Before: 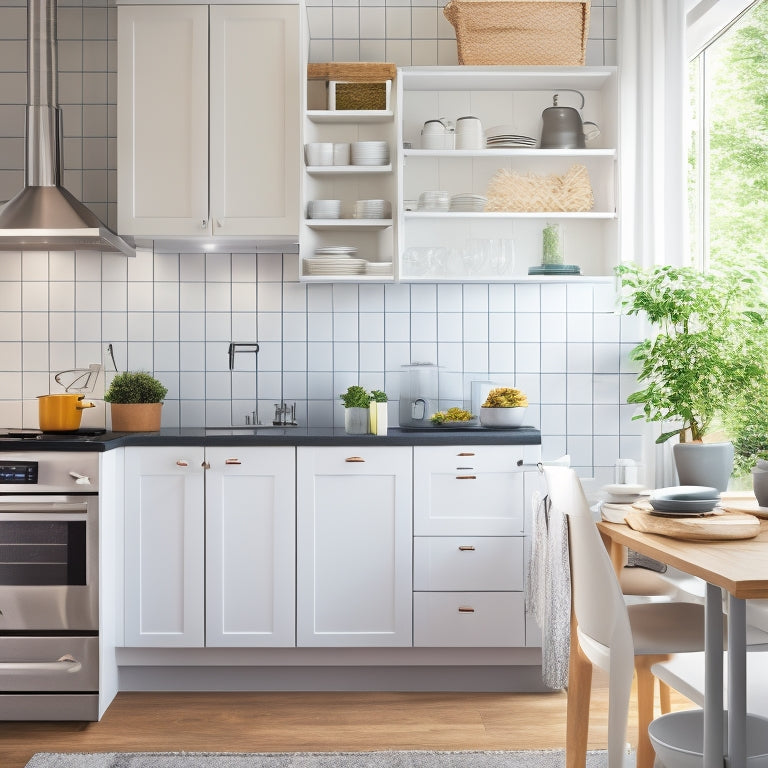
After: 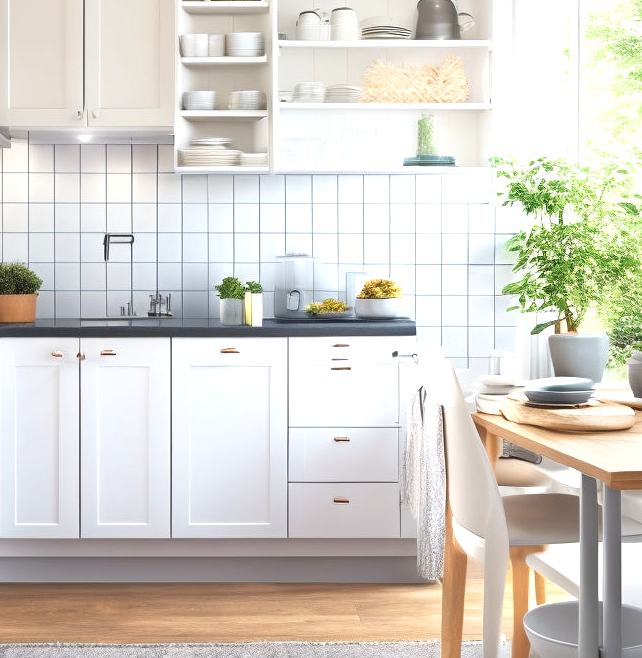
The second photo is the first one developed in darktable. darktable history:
crop: left 16.315%, top 14.246%
exposure: exposure 0.496 EV, compensate highlight preservation false
